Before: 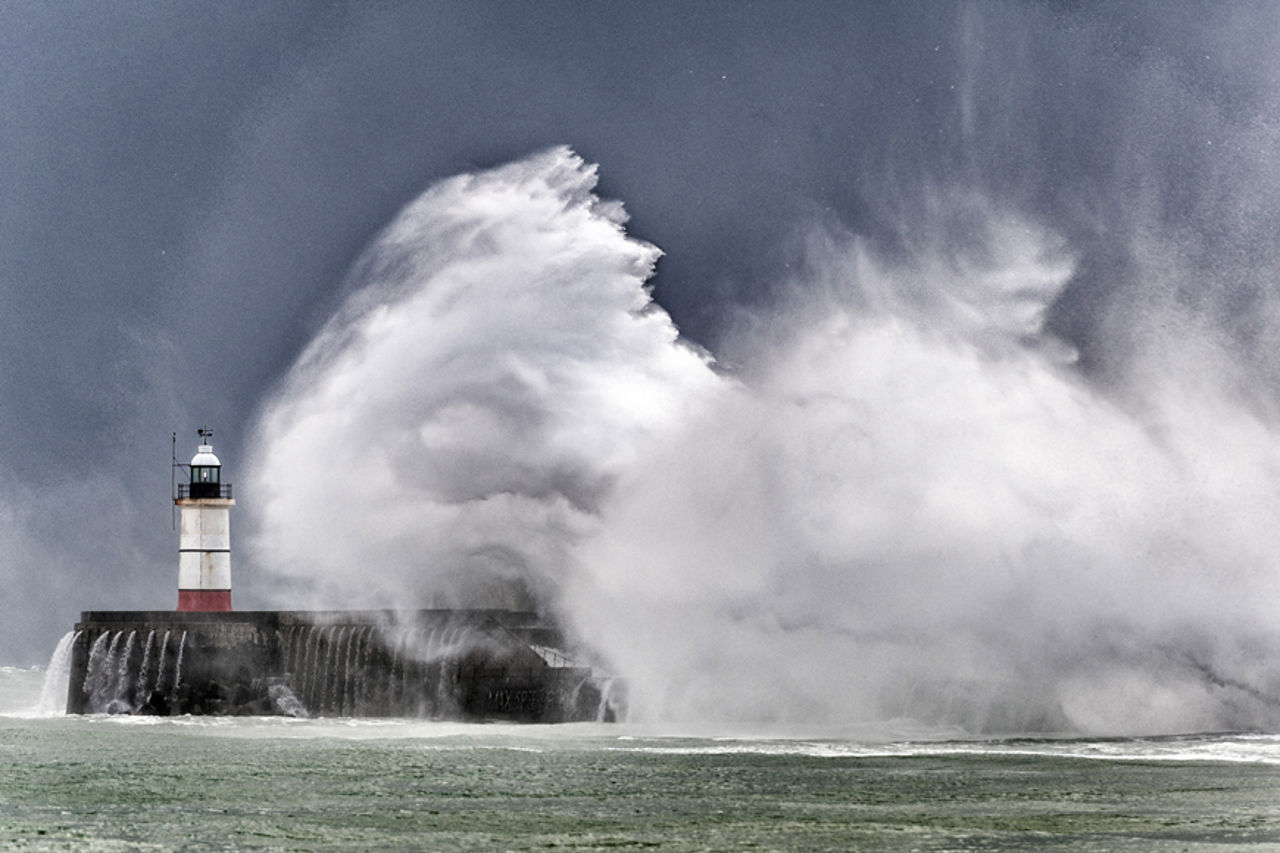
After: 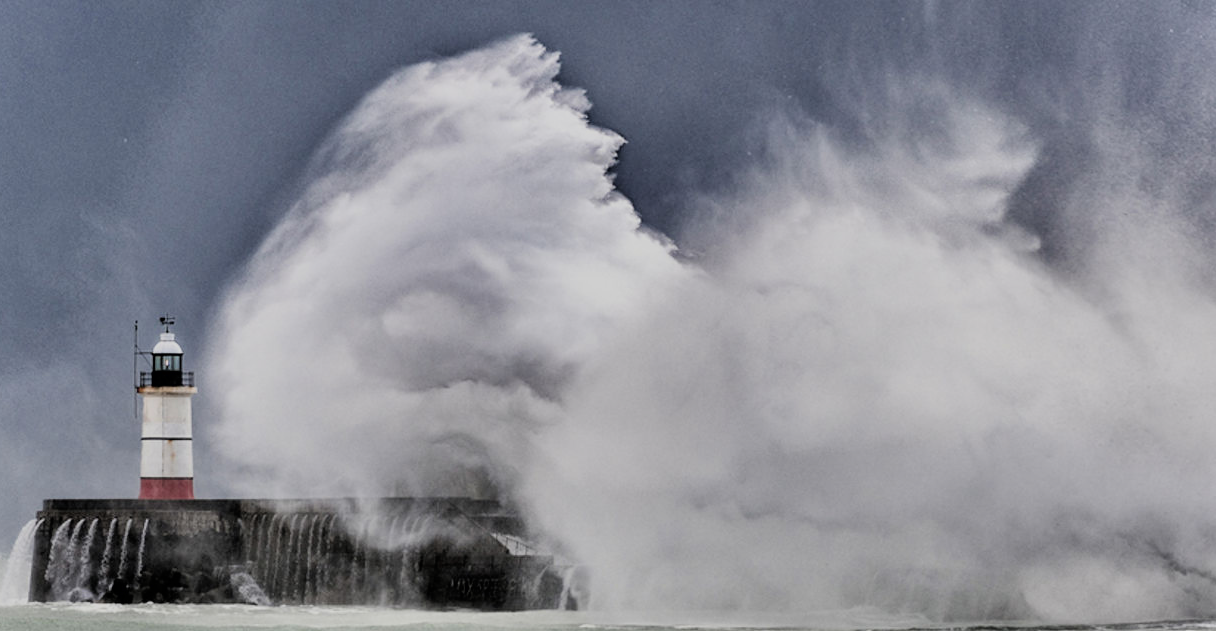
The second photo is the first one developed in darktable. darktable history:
shadows and highlights: highlights color adjustment 0%, soften with gaussian
crop and rotate: left 2.991%, top 13.302%, right 1.981%, bottom 12.636%
exposure: exposure 0.02 EV, compensate highlight preservation false
filmic rgb: black relative exposure -7.65 EV, white relative exposure 4.56 EV, hardness 3.61, color science v6 (2022)
